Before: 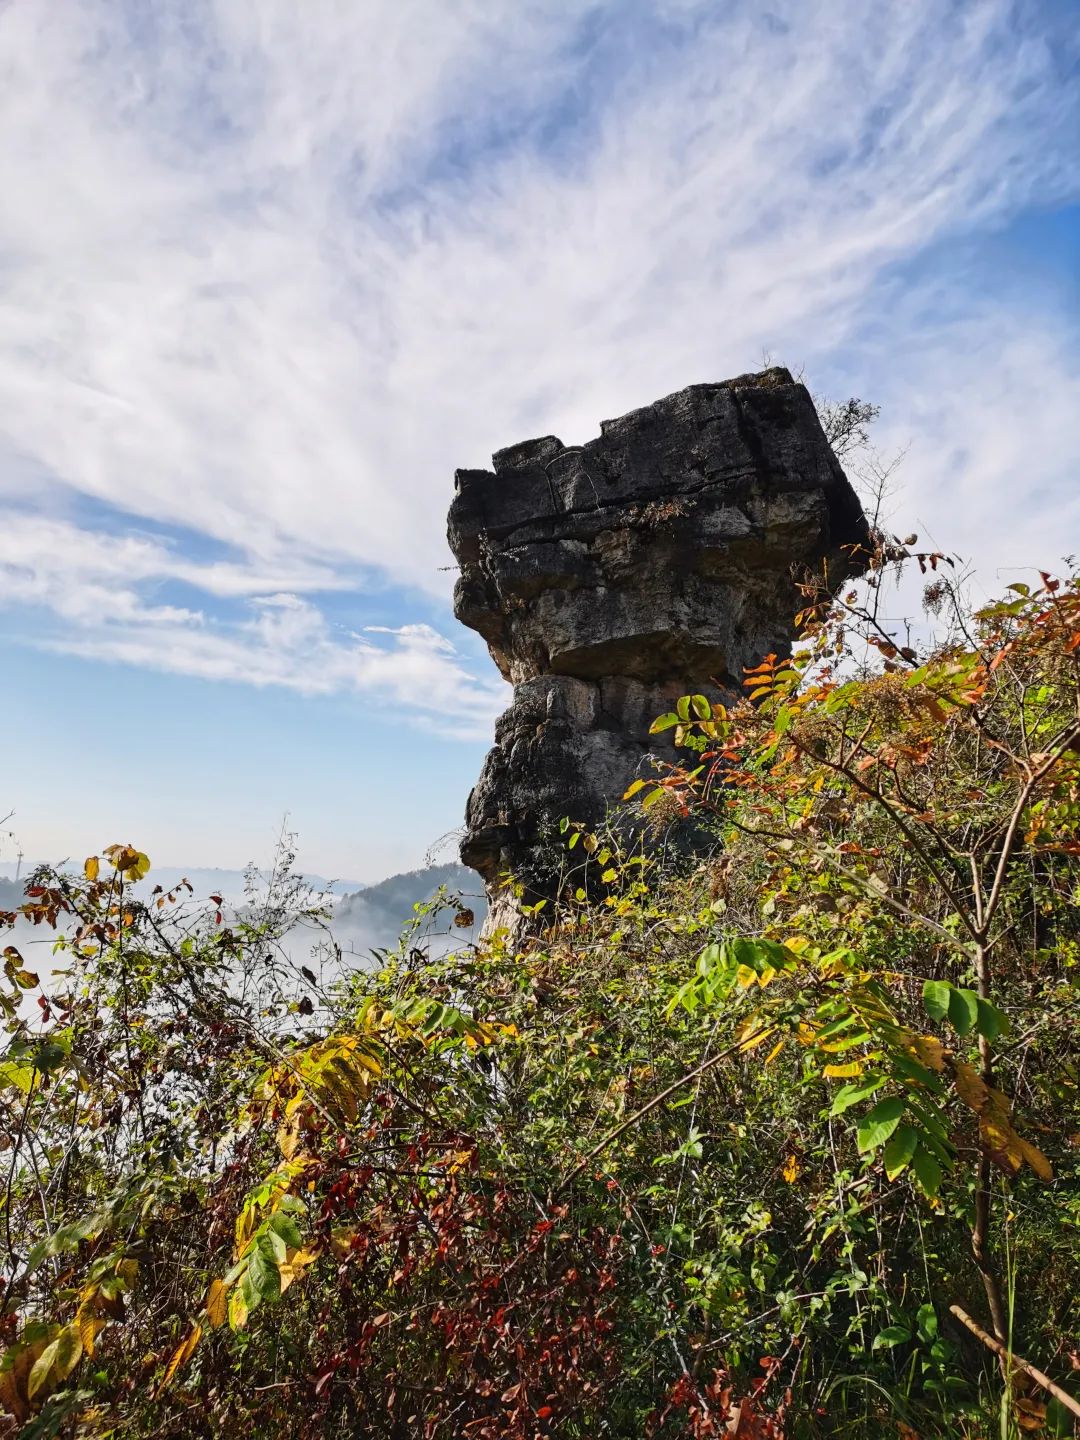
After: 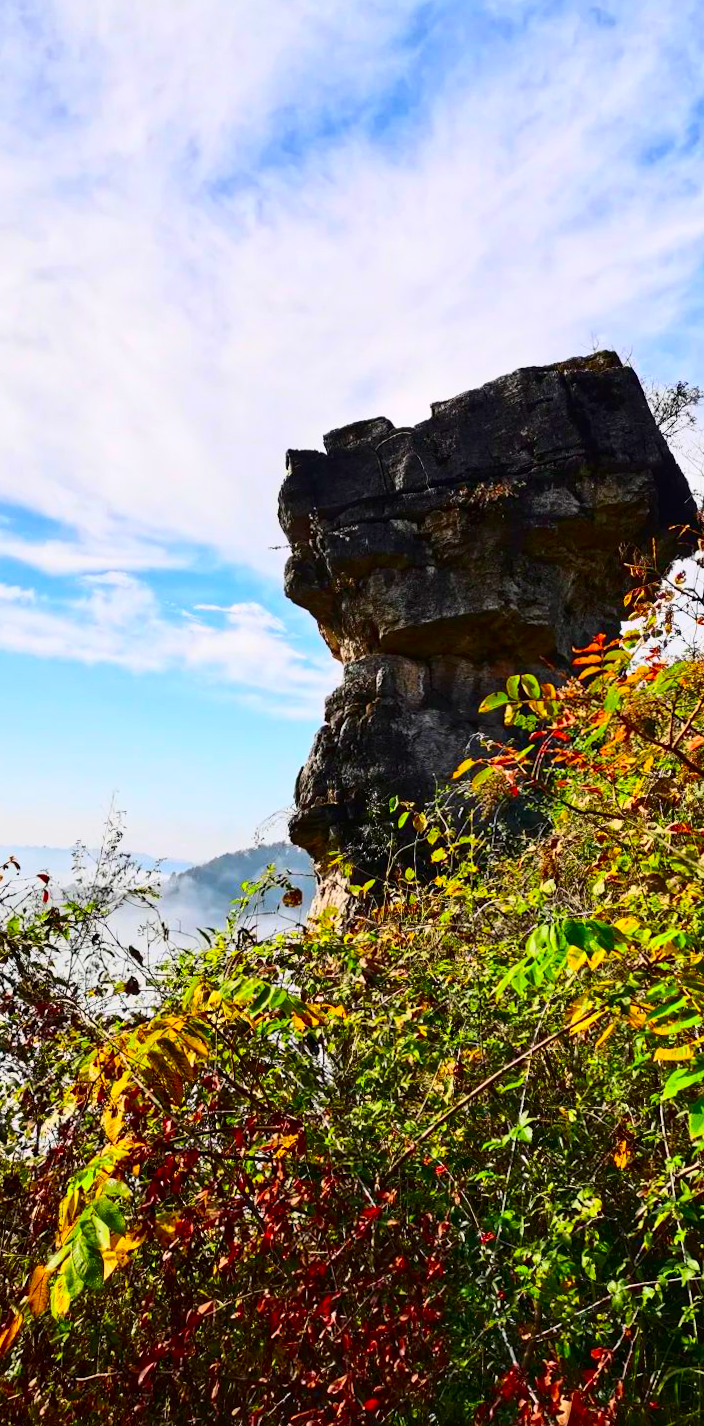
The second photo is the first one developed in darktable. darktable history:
crop and rotate: left 15.055%, right 18.278%
rotate and perspective: rotation 0.226°, lens shift (vertical) -0.042, crop left 0.023, crop right 0.982, crop top 0.006, crop bottom 0.994
contrast brightness saturation: contrast 0.26, brightness 0.02, saturation 0.87
